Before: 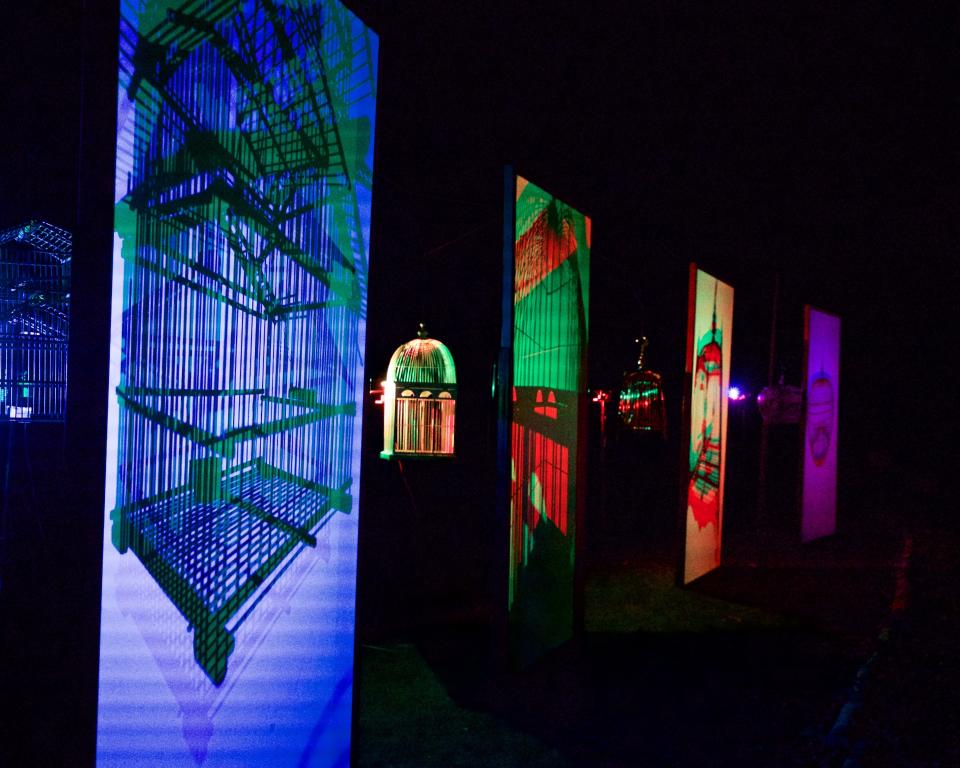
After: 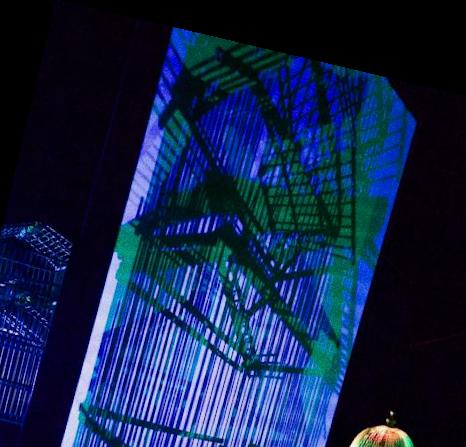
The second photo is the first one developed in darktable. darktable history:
grain: coarseness 0.09 ISO
shadows and highlights: shadows -20, white point adjustment -2, highlights -35
rotate and perspective: rotation 13.27°, automatic cropping off
crop and rotate: left 10.817%, top 0.062%, right 47.194%, bottom 53.626%
